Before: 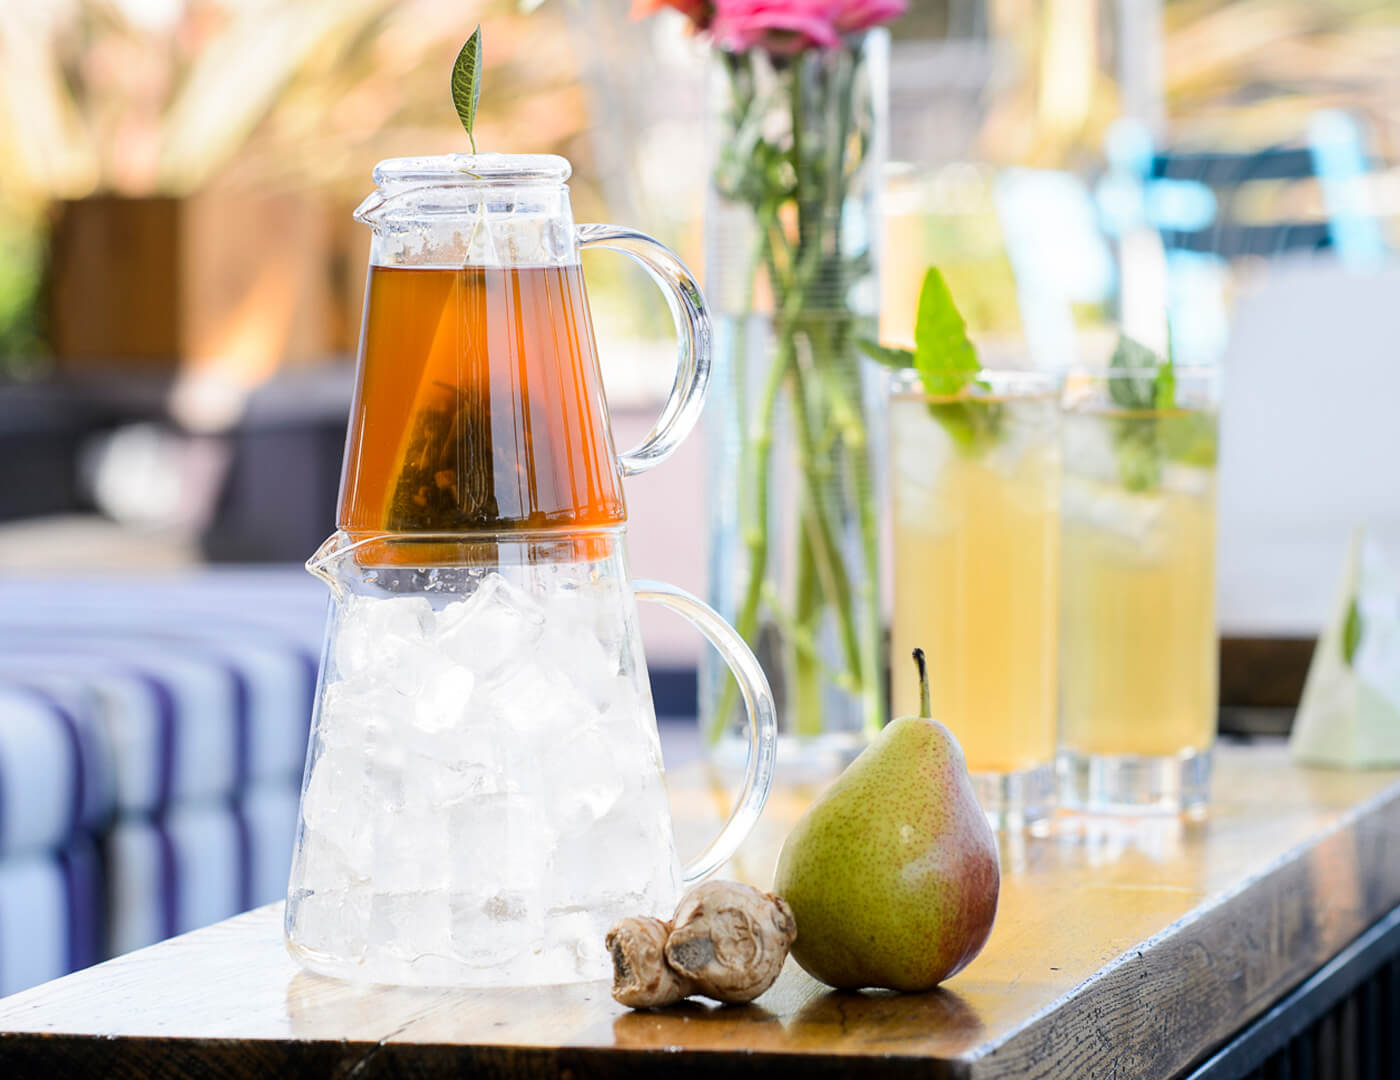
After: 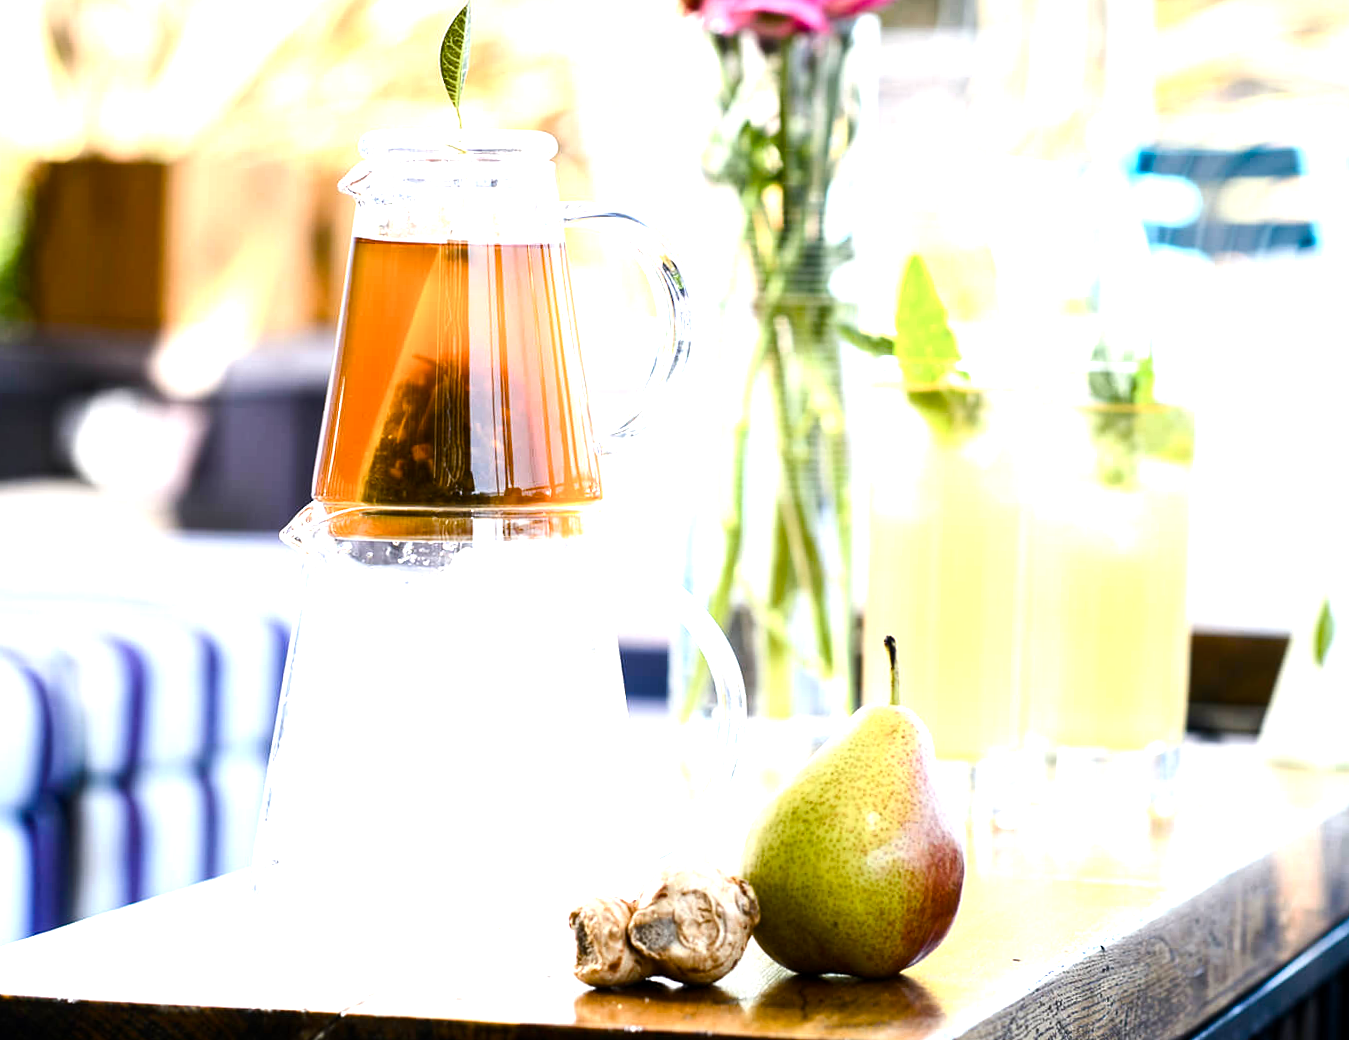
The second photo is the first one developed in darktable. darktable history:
color balance rgb: perceptual saturation grading › global saturation 25%, perceptual saturation grading › highlights -50%, perceptual saturation grading › shadows 30%, perceptual brilliance grading › global brilliance 12%, global vibrance 20%
crop and rotate: angle -1.69°
tone equalizer: -8 EV -0.75 EV, -7 EV -0.7 EV, -6 EV -0.6 EV, -5 EV -0.4 EV, -3 EV 0.4 EV, -2 EV 0.6 EV, -1 EV 0.7 EV, +0 EV 0.75 EV, edges refinement/feathering 500, mask exposure compensation -1.57 EV, preserve details no
